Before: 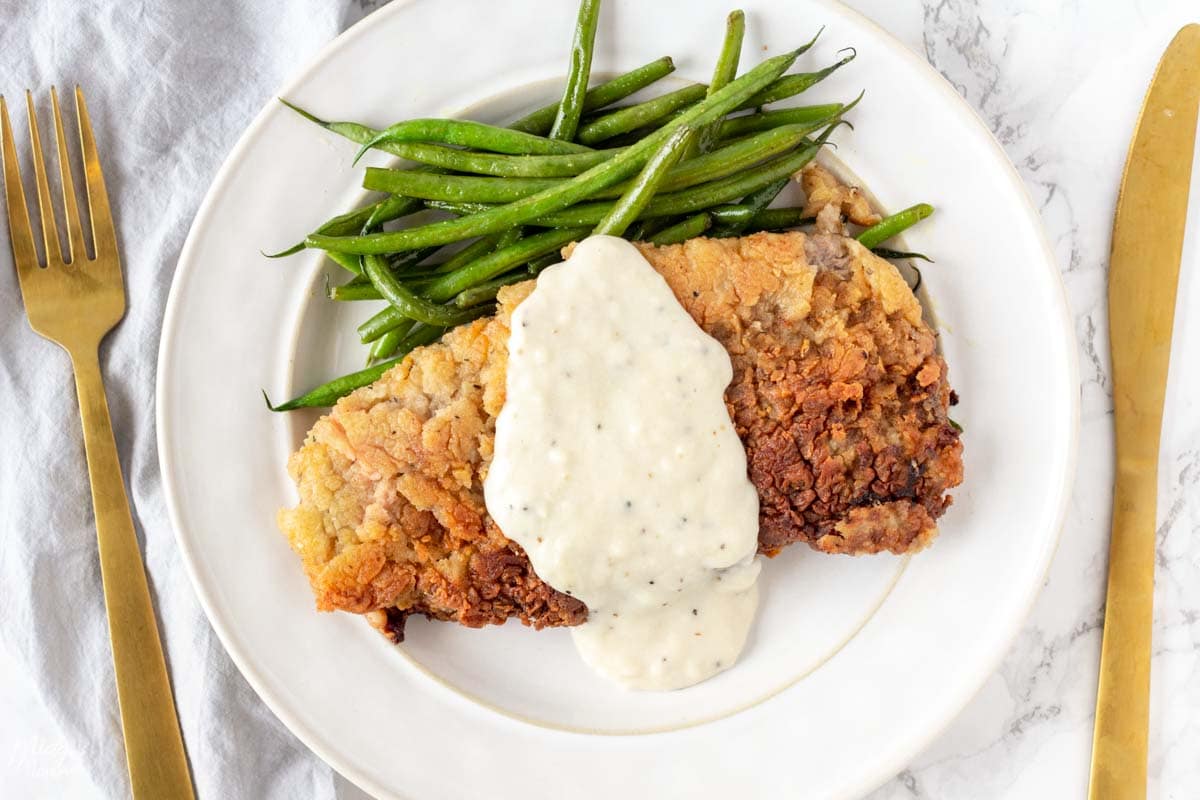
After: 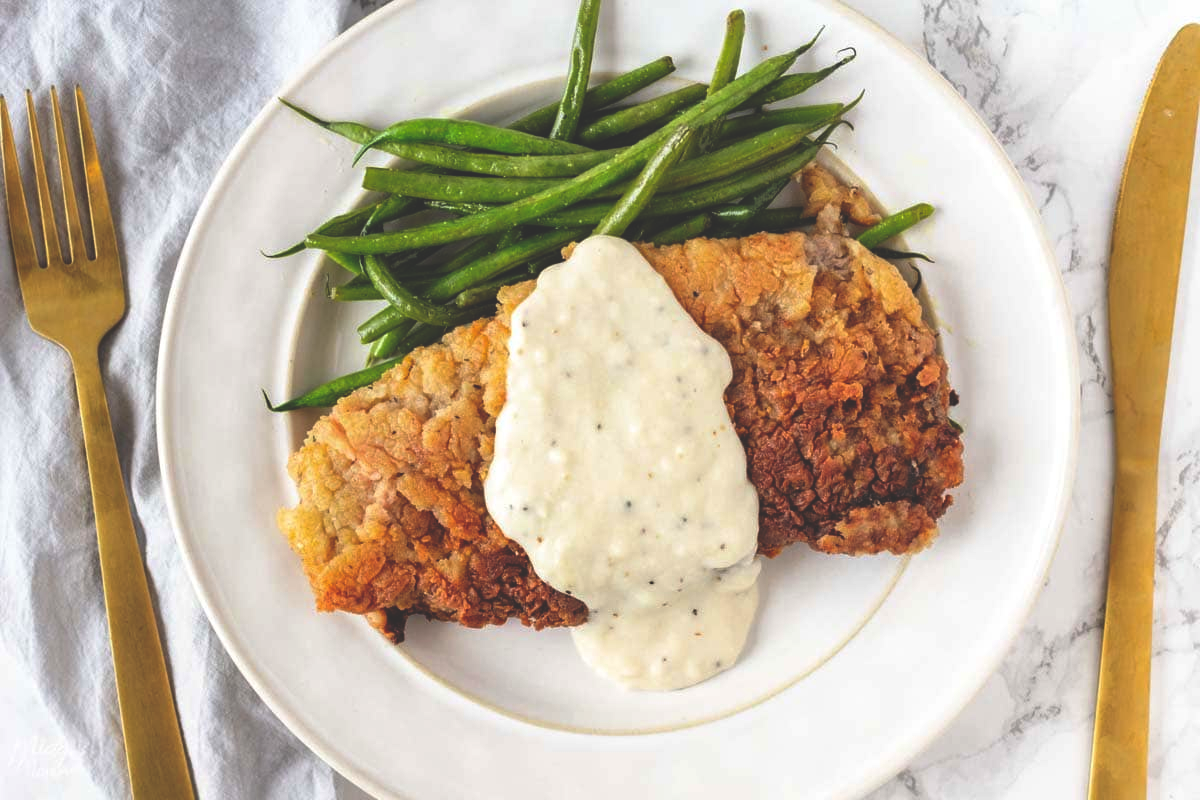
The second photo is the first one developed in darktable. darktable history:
haze removal: compatibility mode true, adaptive false
rgb curve: curves: ch0 [(0, 0.186) (0.314, 0.284) (0.775, 0.708) (1, 1)], compensate middle gray true, preserve colors none
